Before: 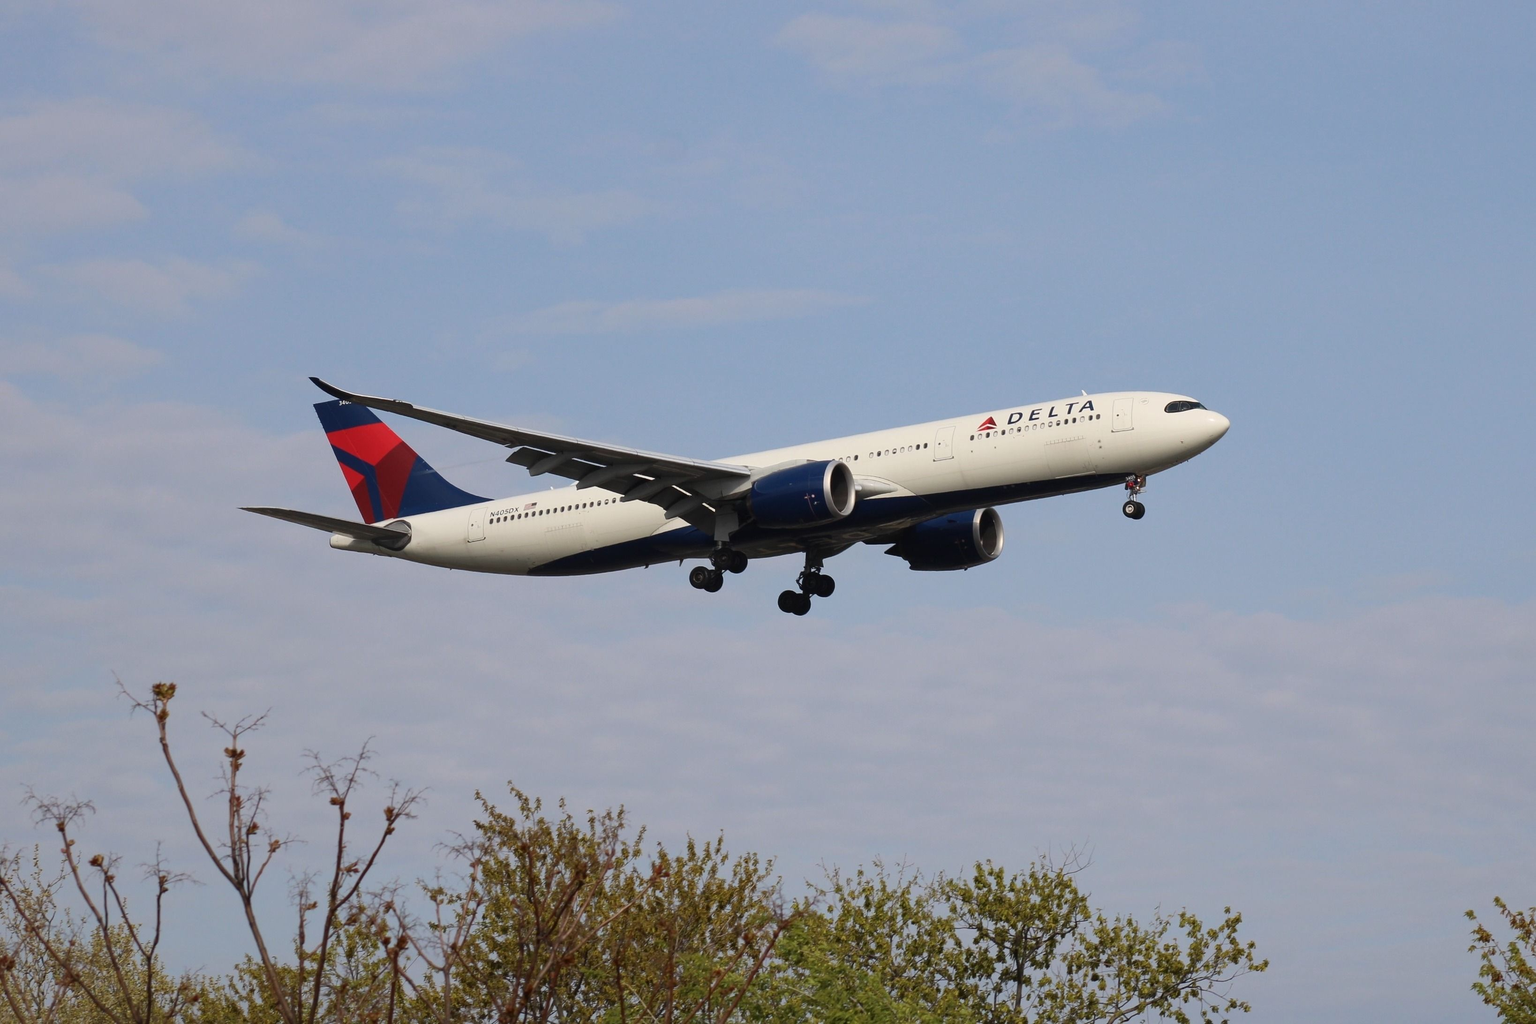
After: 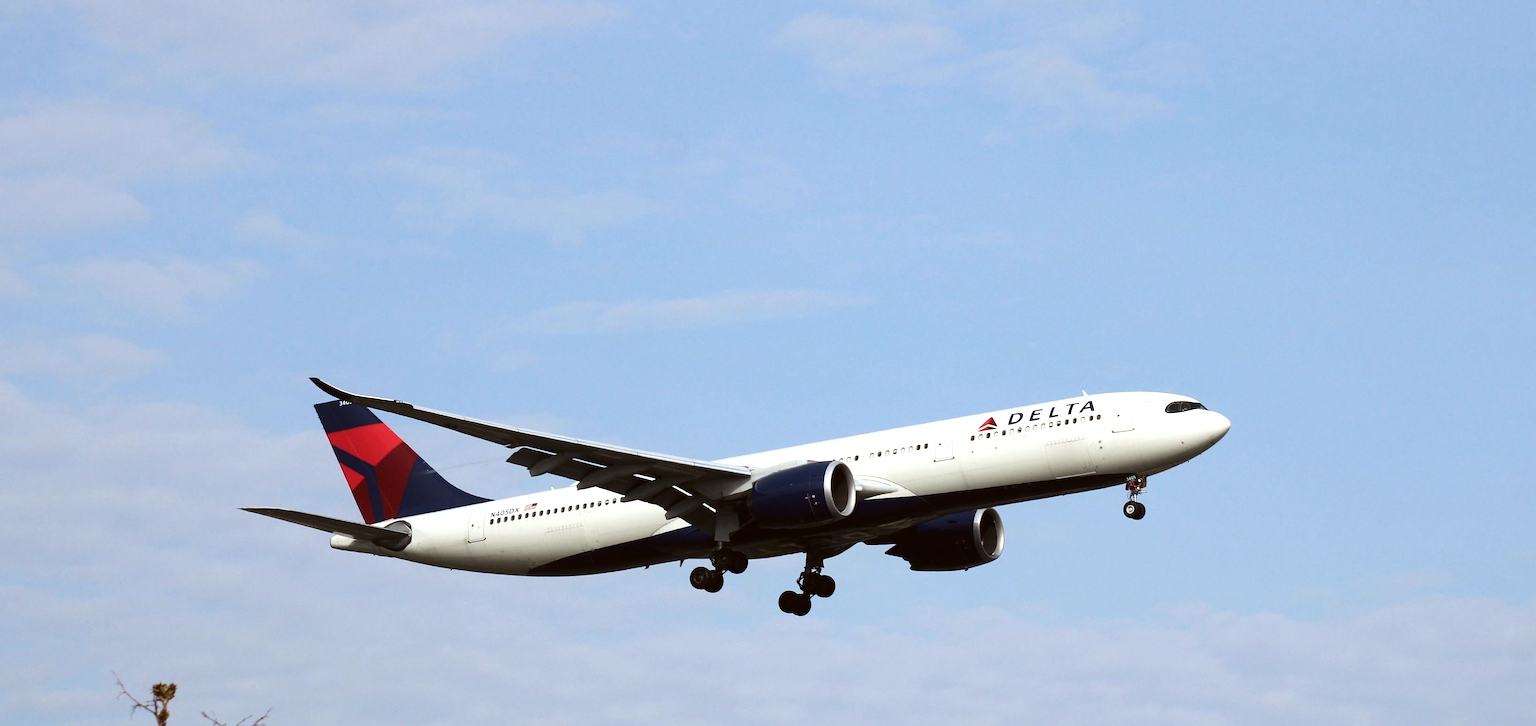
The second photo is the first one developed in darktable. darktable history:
crop: right 0%, bottom 29.003%
color correction: highlights a* -3.54, highlights b* -6.43, shadows a* 3.15, shadows b* 5.5
tone equalizer: -8 EV -0.741 EV, -7 EV -0.666 EV, -6 EV -0.616 EV, -5 EV -0.413 EV, -3 EV 0.38 EV, -2 EV 0.6 EV, -1 EV 0.692 EV, +0 EV 0.757 EV, edges refinement/feathering 500, mask exposure compensation -1.57 EV, preserve details no
